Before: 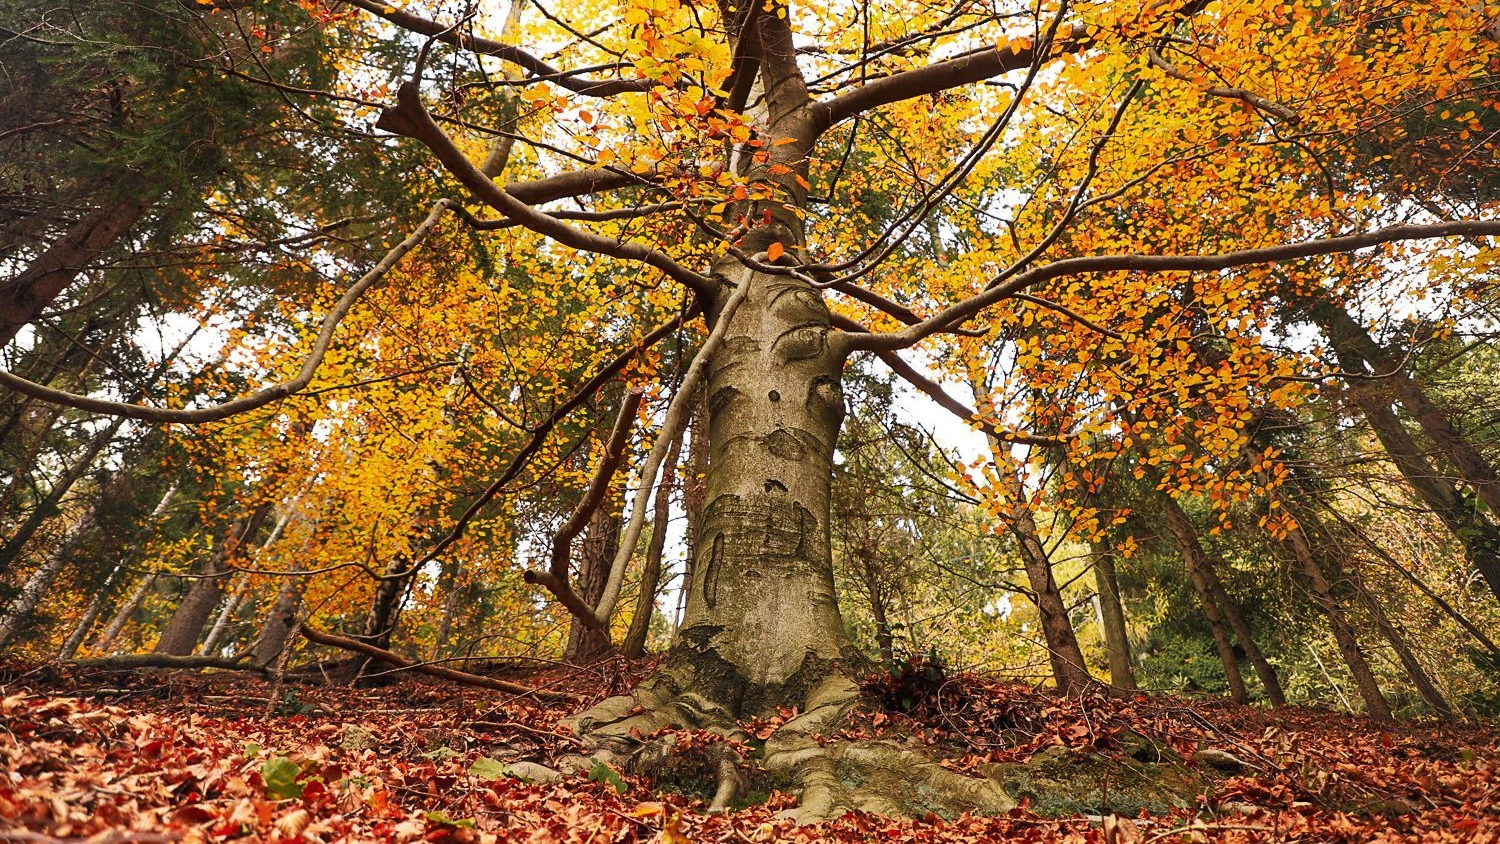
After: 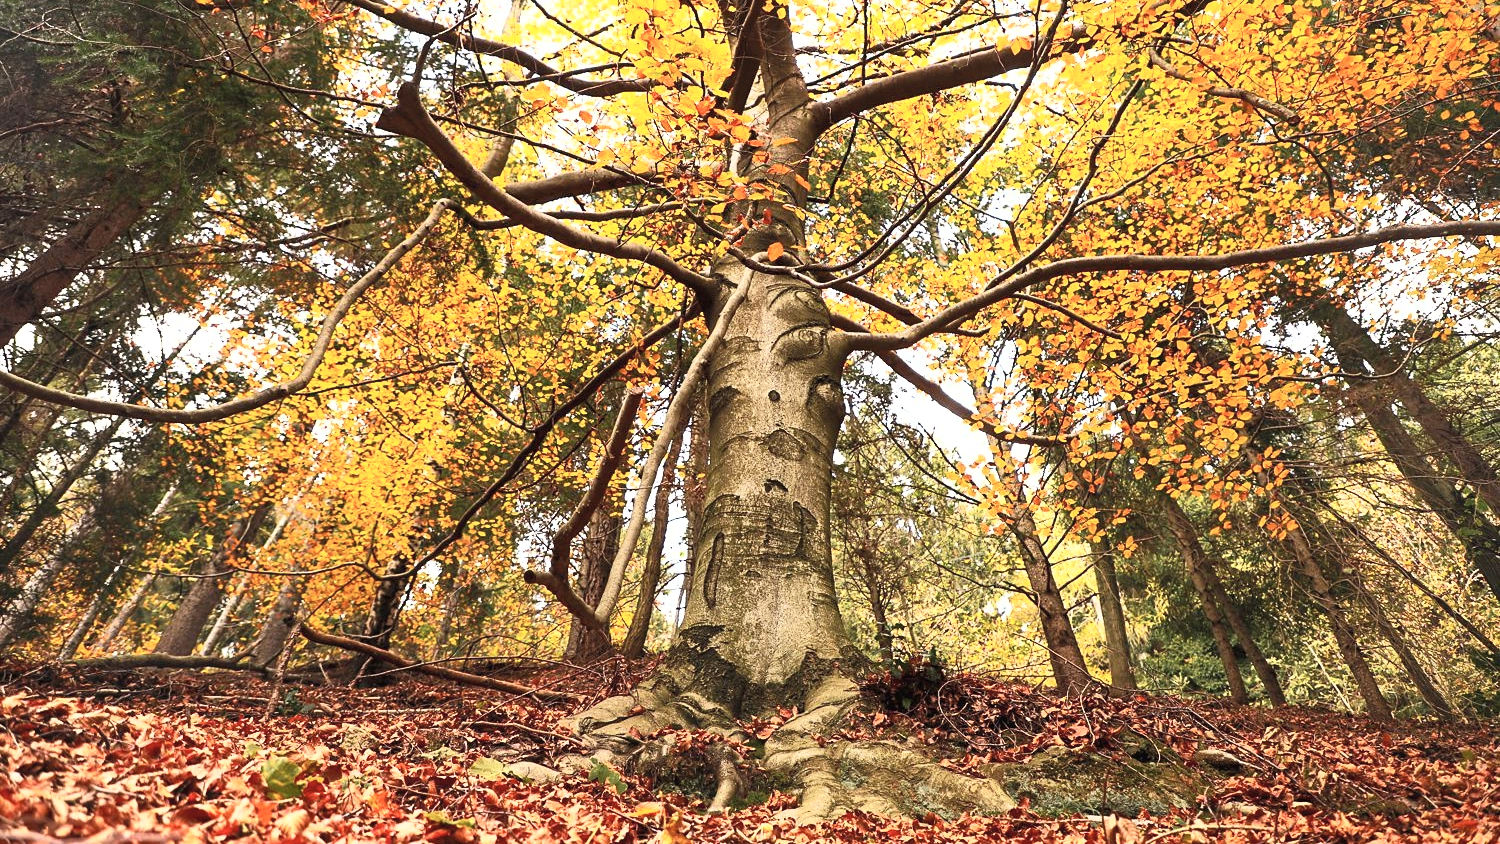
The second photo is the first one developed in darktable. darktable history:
tone curve: curves: ch0 [(0, 0) (0.003, 0.01) (0.011, 0.017) (0.025, 0.035) (0.044, 0.068) (0.069, 0.109) (0.1, 0.144) (0.136, 0.185) (0.177, 0.231) (0.224, 0.279) (0.277, 0.346) (0.335, 0.42) (0.399, 0.5) (0.468, 0.603) (0.543, 0.712) (0.623, 0.808) (0.709, 0.883) (0.801, 0.957) (0.898, 0.993) (1, 1)], color space Lab, independent channels, preserve colors none
